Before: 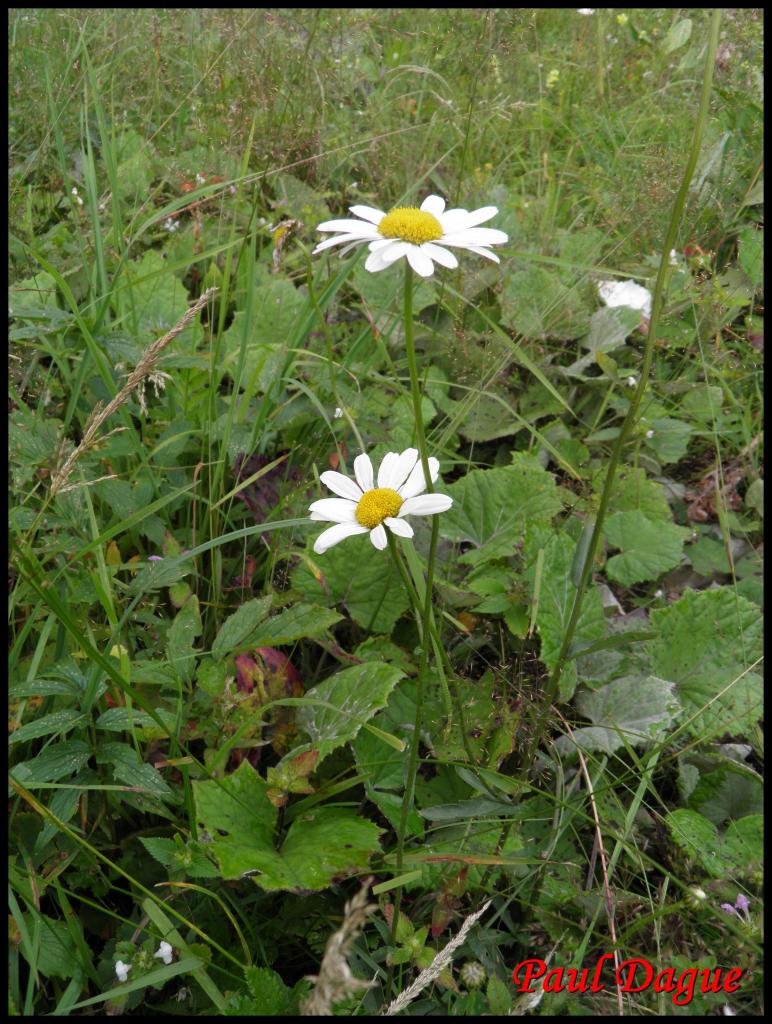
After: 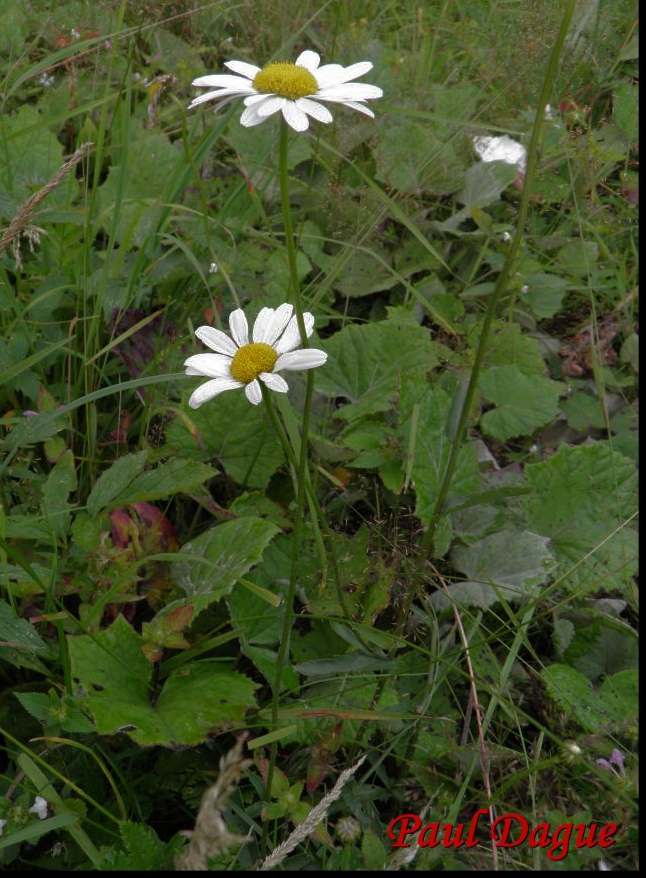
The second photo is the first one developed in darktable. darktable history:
base curve: curves: ch0 [(0, 0) (0.826, 0.587) (1, 1)]
crop: left 16.315%, top 14.246%
